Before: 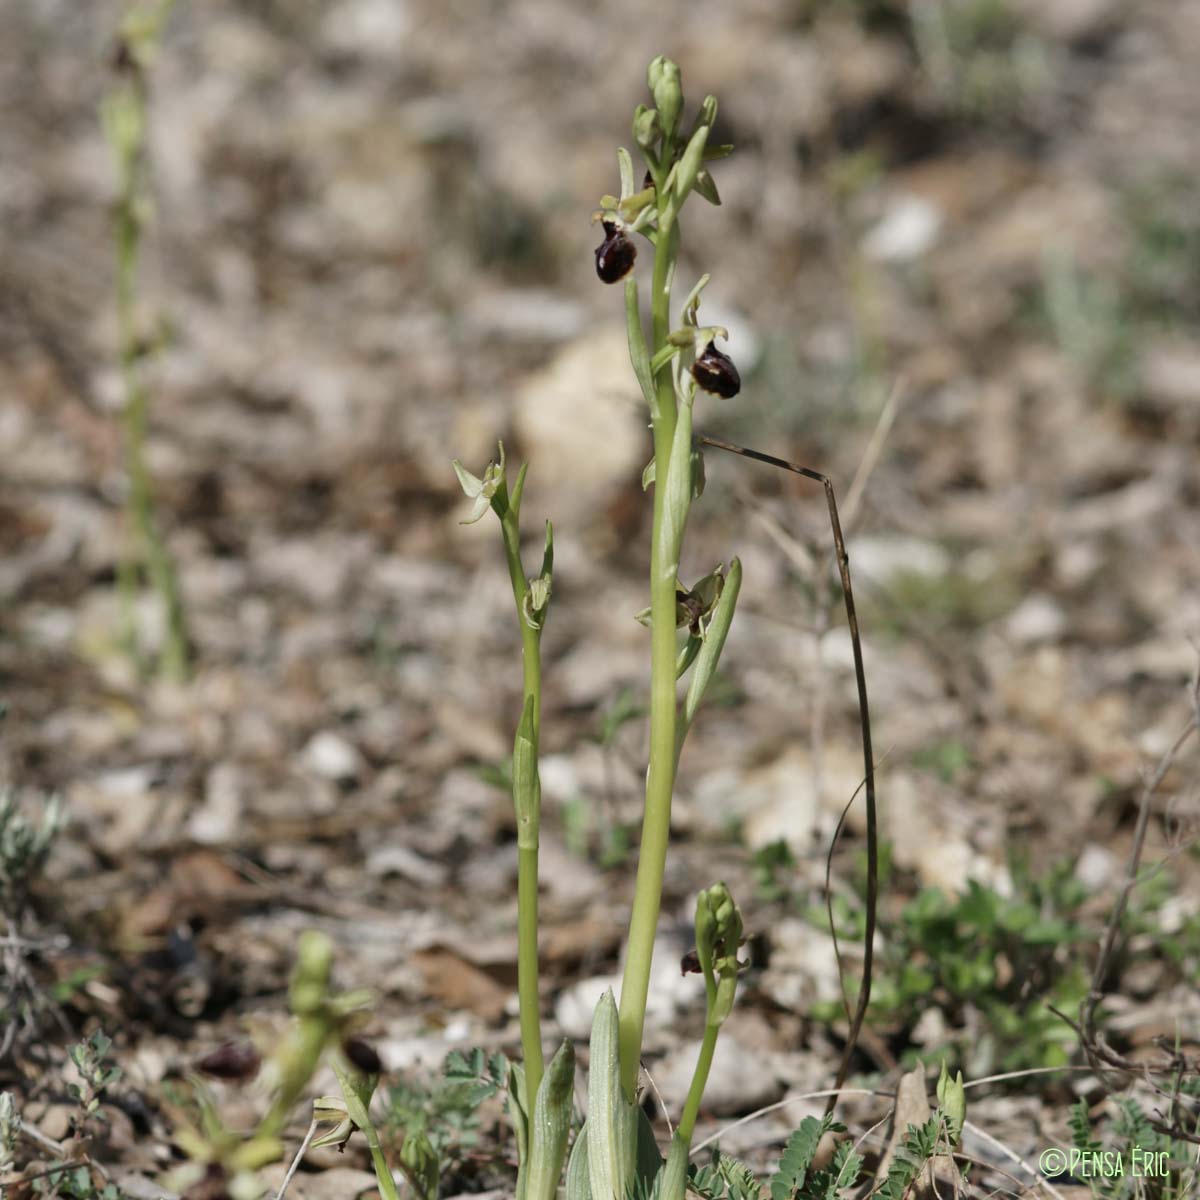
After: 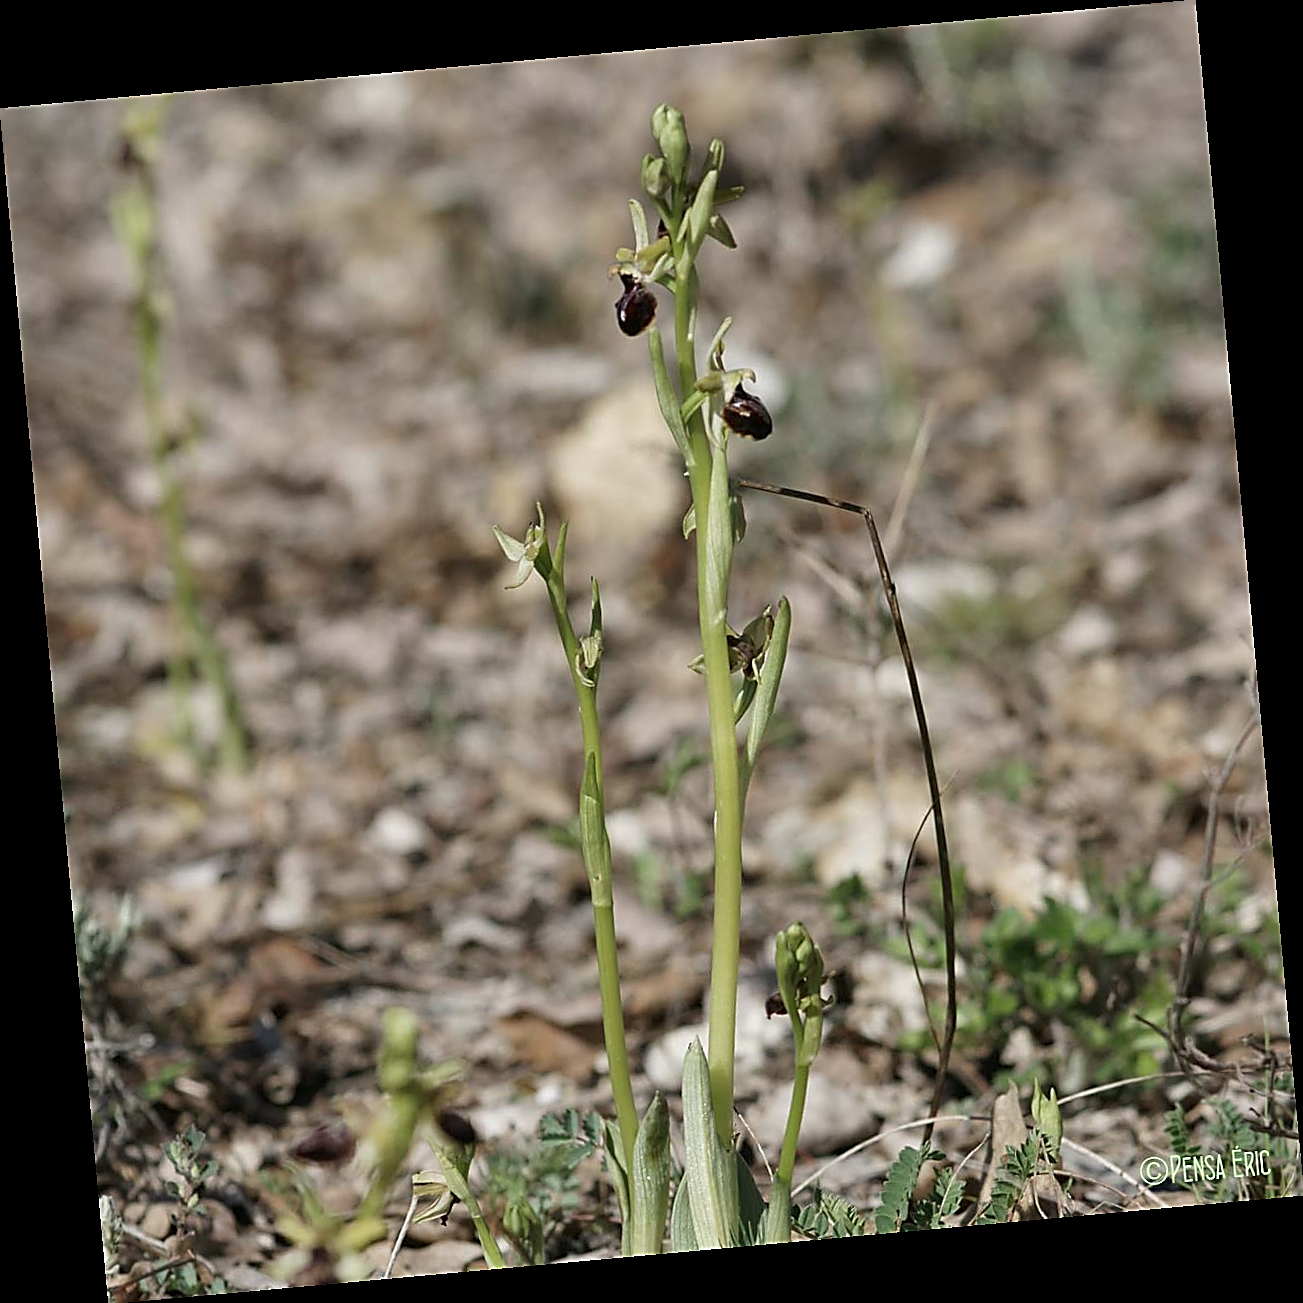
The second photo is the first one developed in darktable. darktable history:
rotate and perspective: rotation -5.2°, automatic cropping off
sharpen: radius 1.685, amount 1.294
